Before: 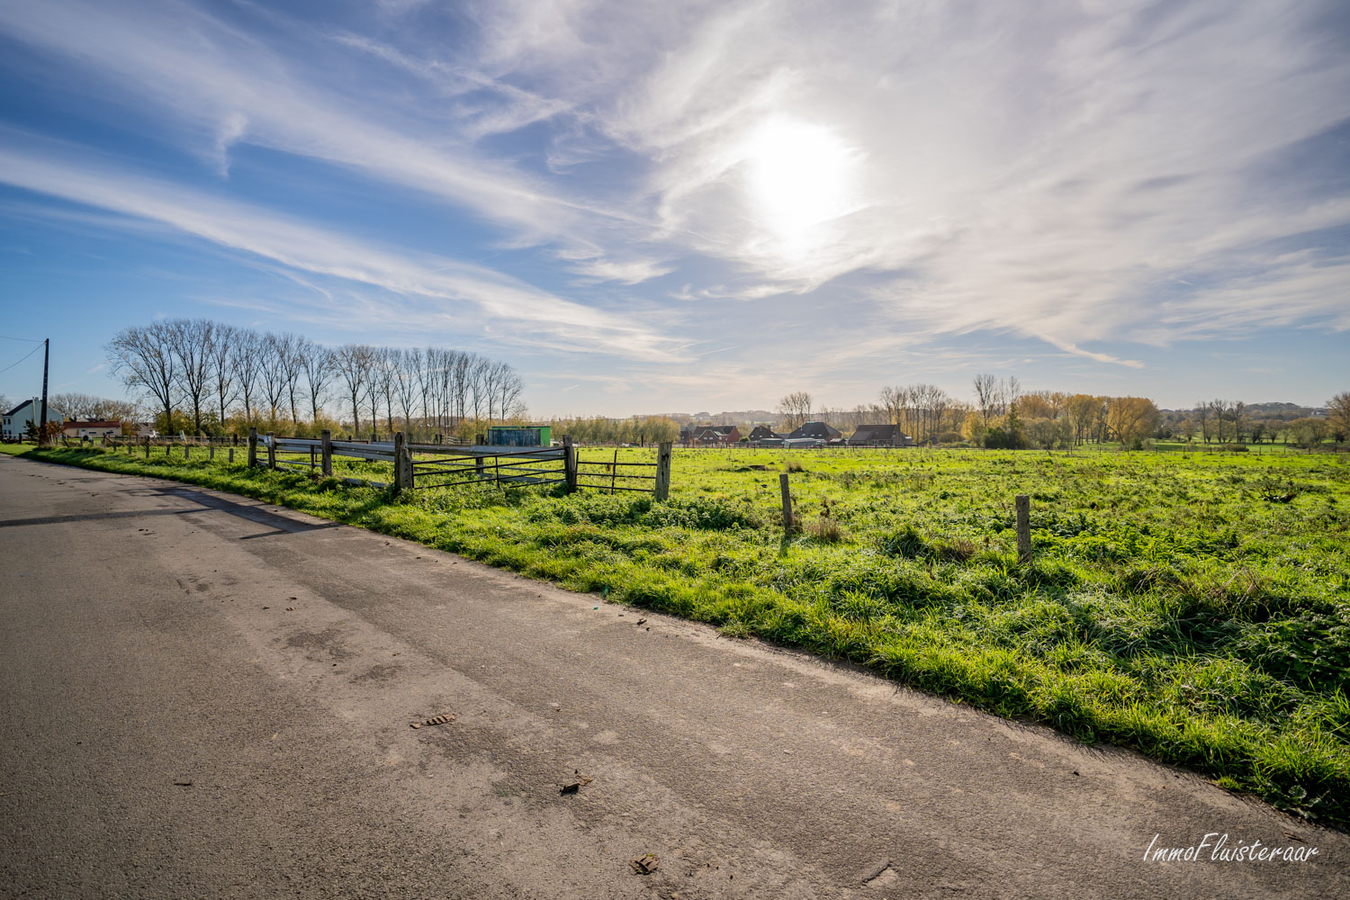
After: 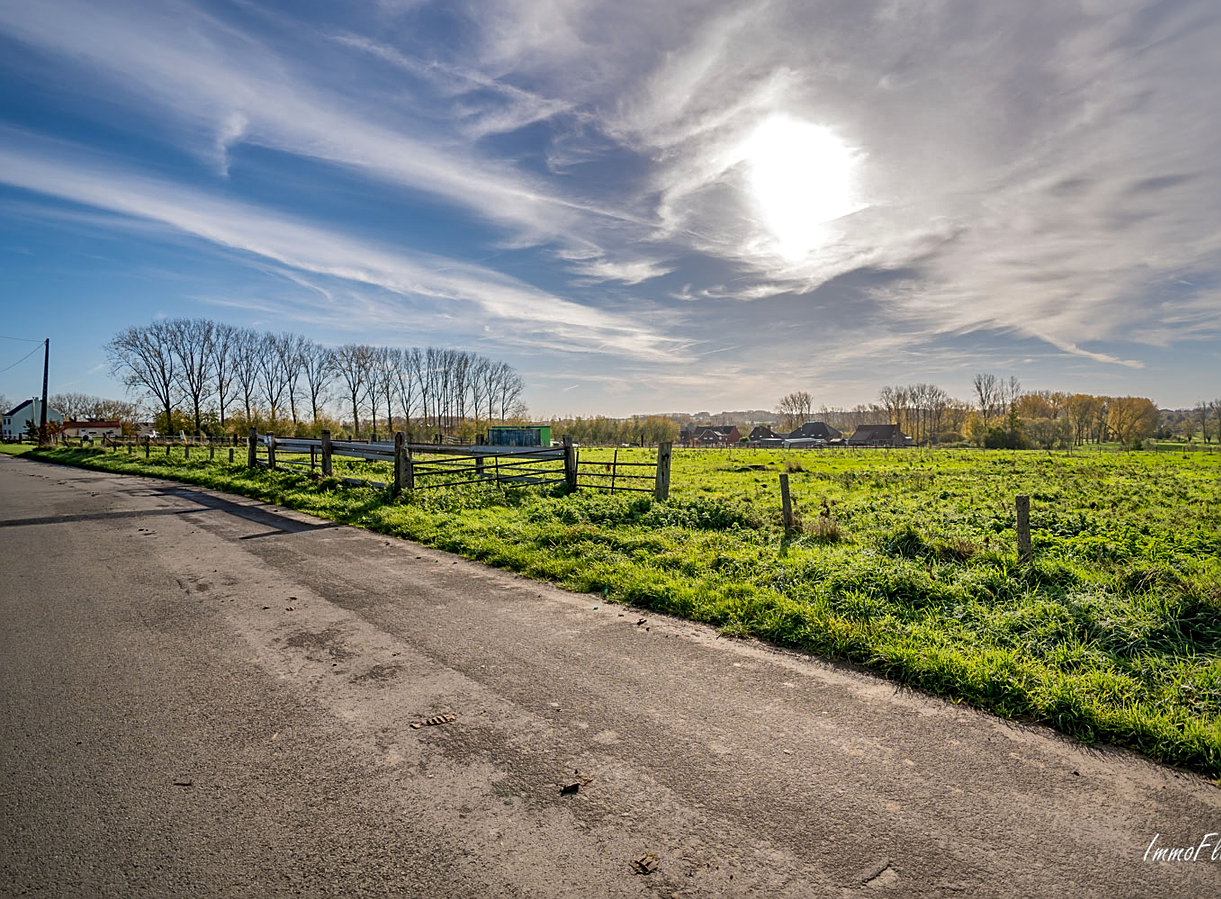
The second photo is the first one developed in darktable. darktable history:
local contrast: mode bilateral grid, contrast 20, coarseness 100, detail 150%, midtone range 0.2
sharpen: on, module defaults
color zones: curves: ch0 [(0, 0.5) (0.143, 0.5) (0.286, 0.5) (0.429, 0.5) (0.571, 0.5) (0.714, 0.476) (0.857, 0.5) (1, 0.5)]; ch2 [(0, 0.5) (0.143, 0.5) (0.286, 0.5) (0.429, 0.5) (0.571, 0.5) (0.714, 0.487) (0.857, 0.5) (1, 0.5)]
crop: right 9.509%, bottom 0.031%
shadows and highlights: shadows 40, highlights -60
